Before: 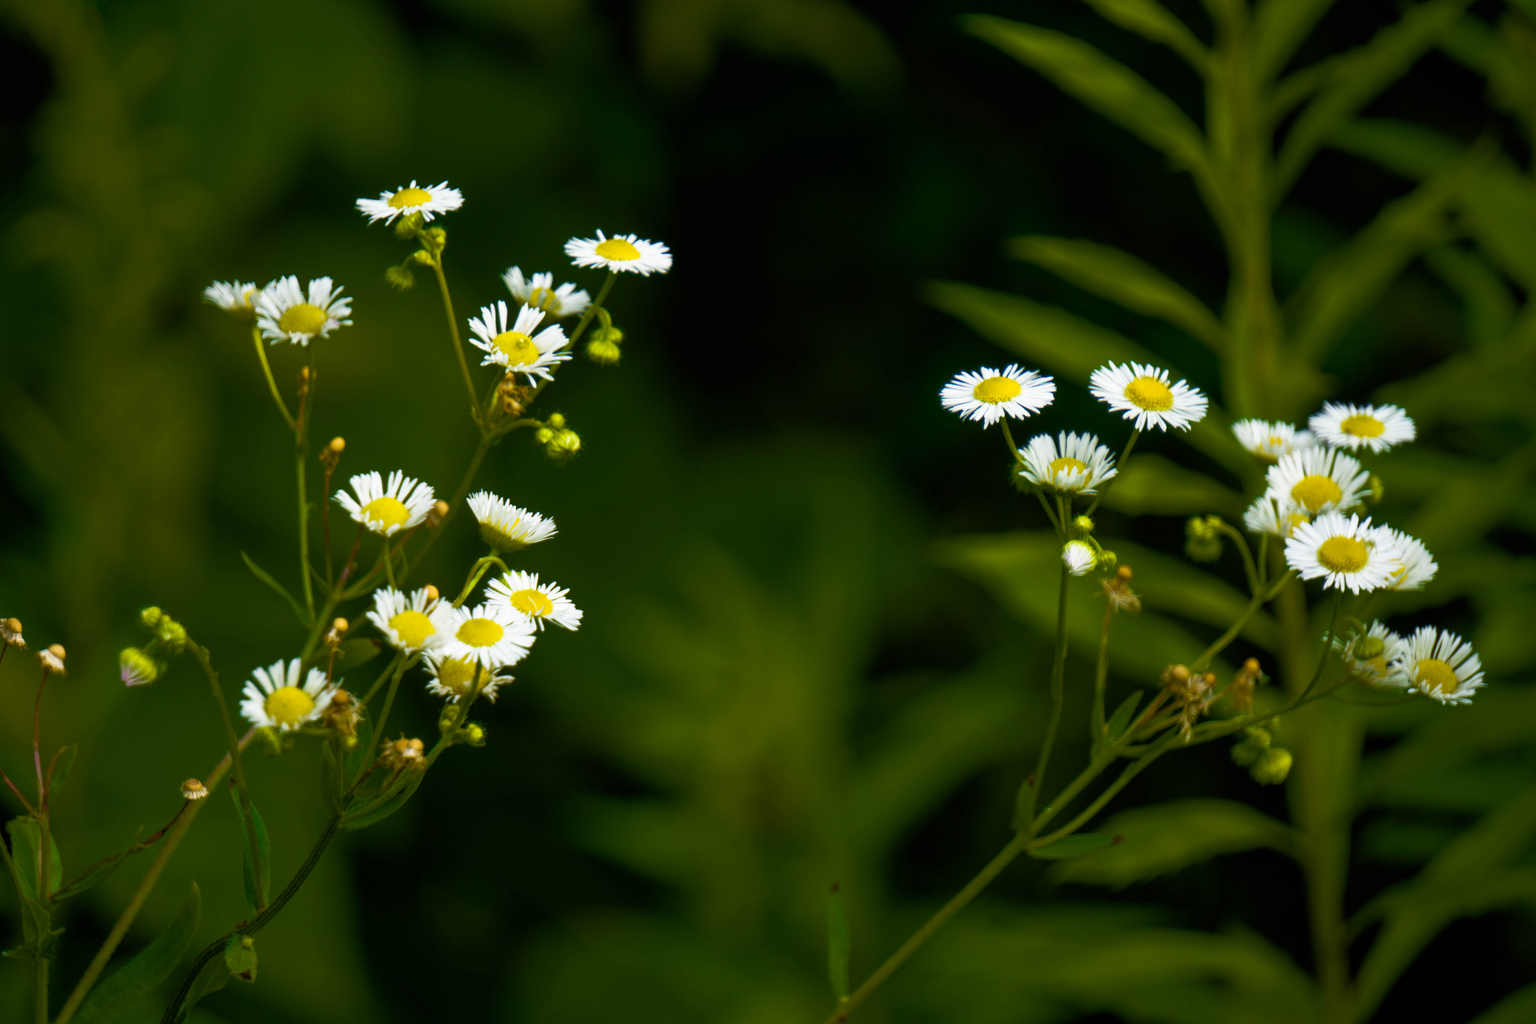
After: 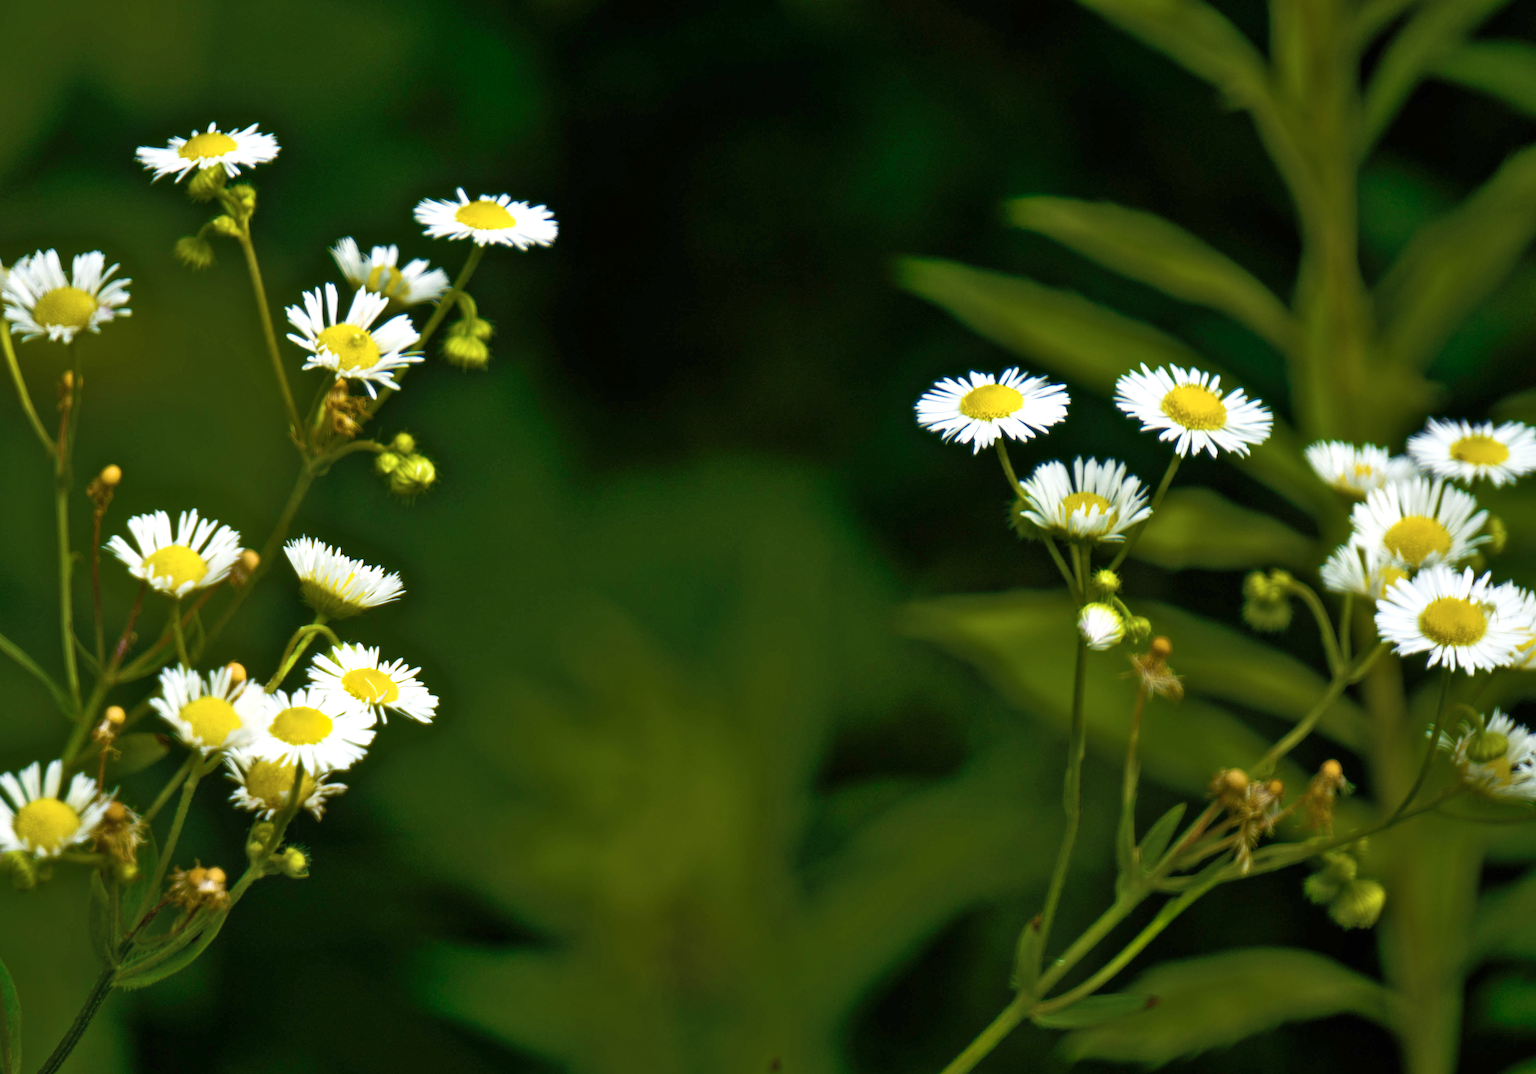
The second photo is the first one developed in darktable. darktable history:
crop: left 16.575%, top 8.696%, right 8.483%, bottom 12.653%
shadows and highlights: radius 47.15, white point adjustment 6.82, compress 79.39%, soften with gaussian
